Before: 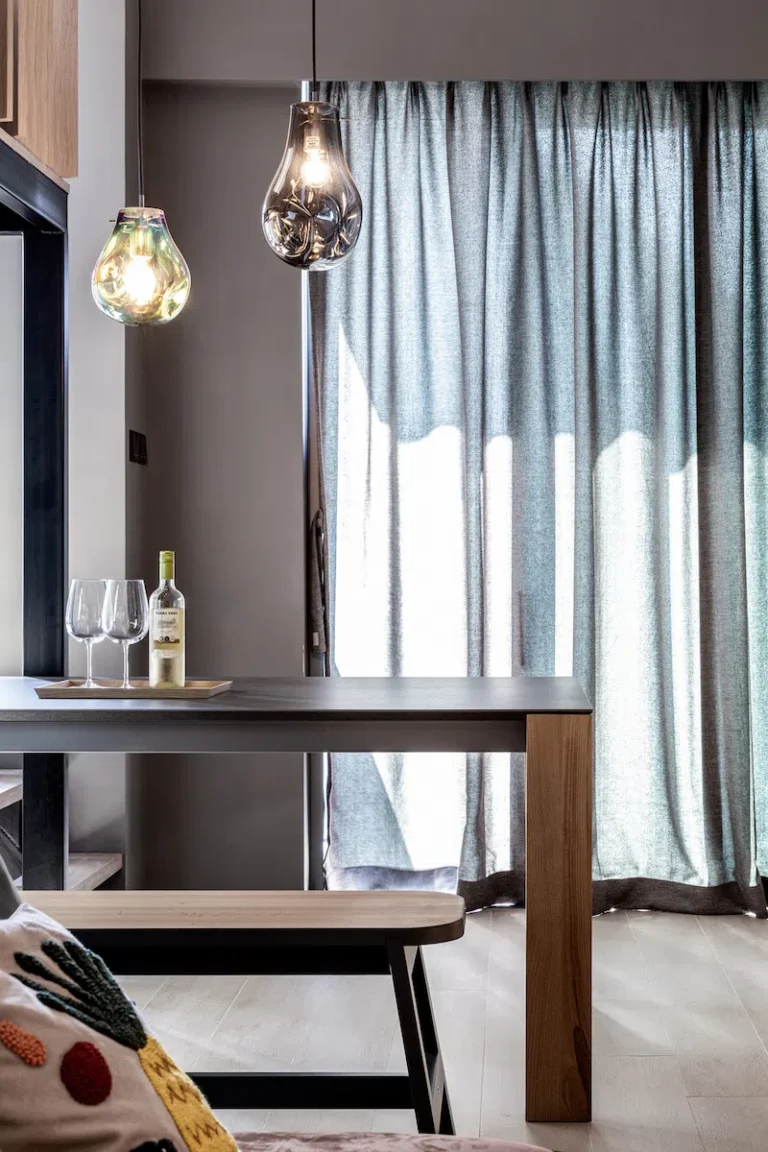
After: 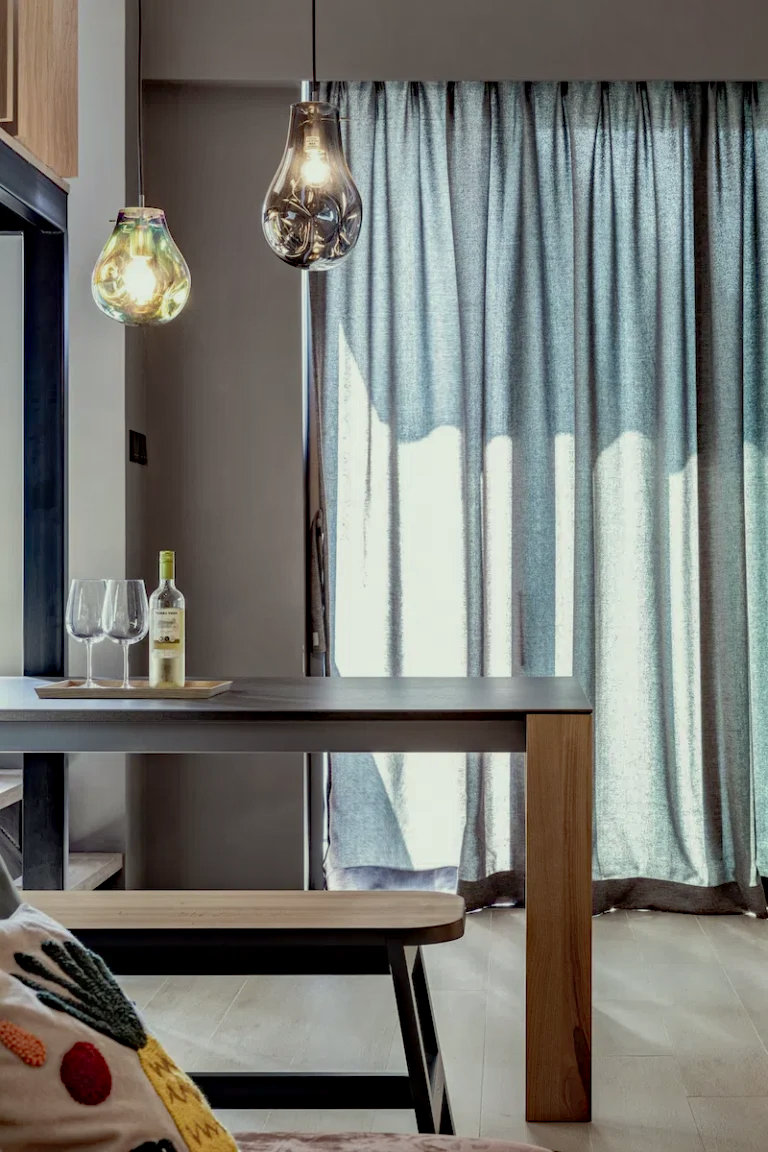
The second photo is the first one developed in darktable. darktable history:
color correction: highlights a* -4.73, highlights b* 5.06, saturation 0.97
haze removal: compatibility mode true, adaptive false
shadows and highlights: on, module defaults
exposure: exposure -0.21 EV, compensate highlight preservation false
